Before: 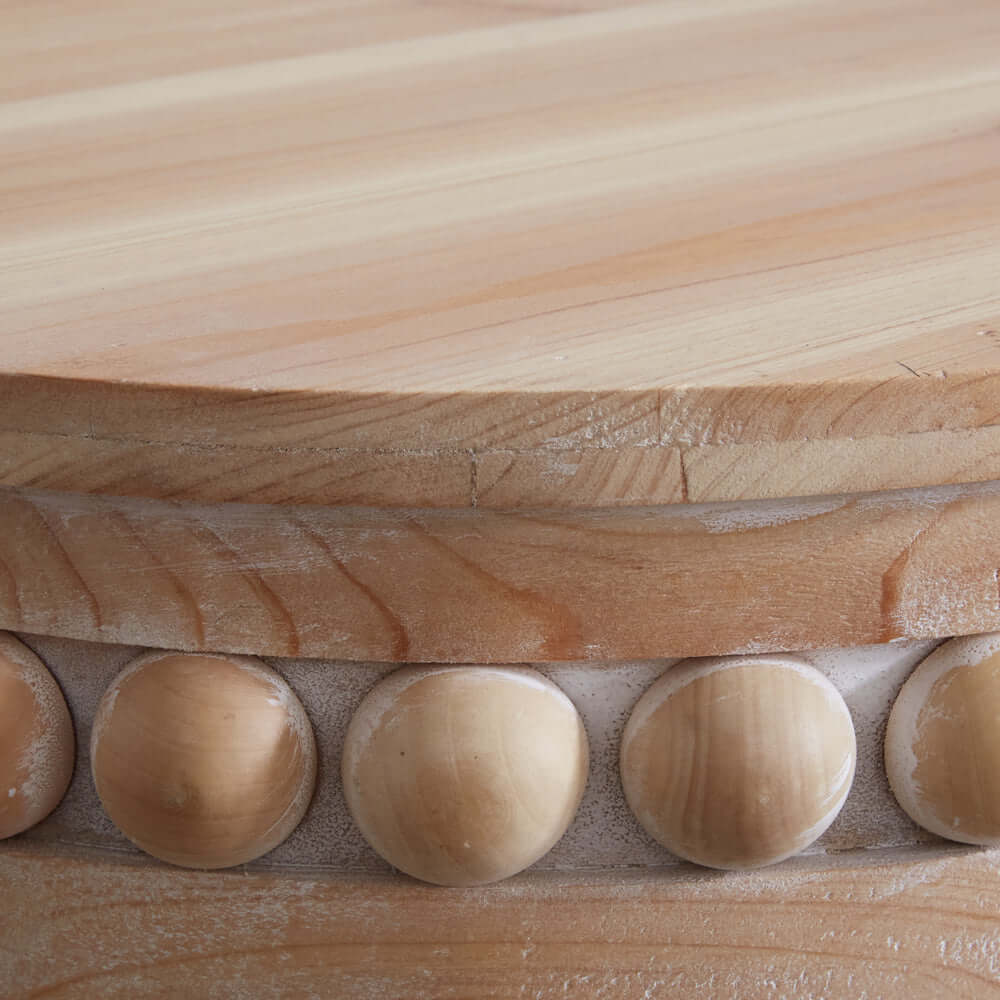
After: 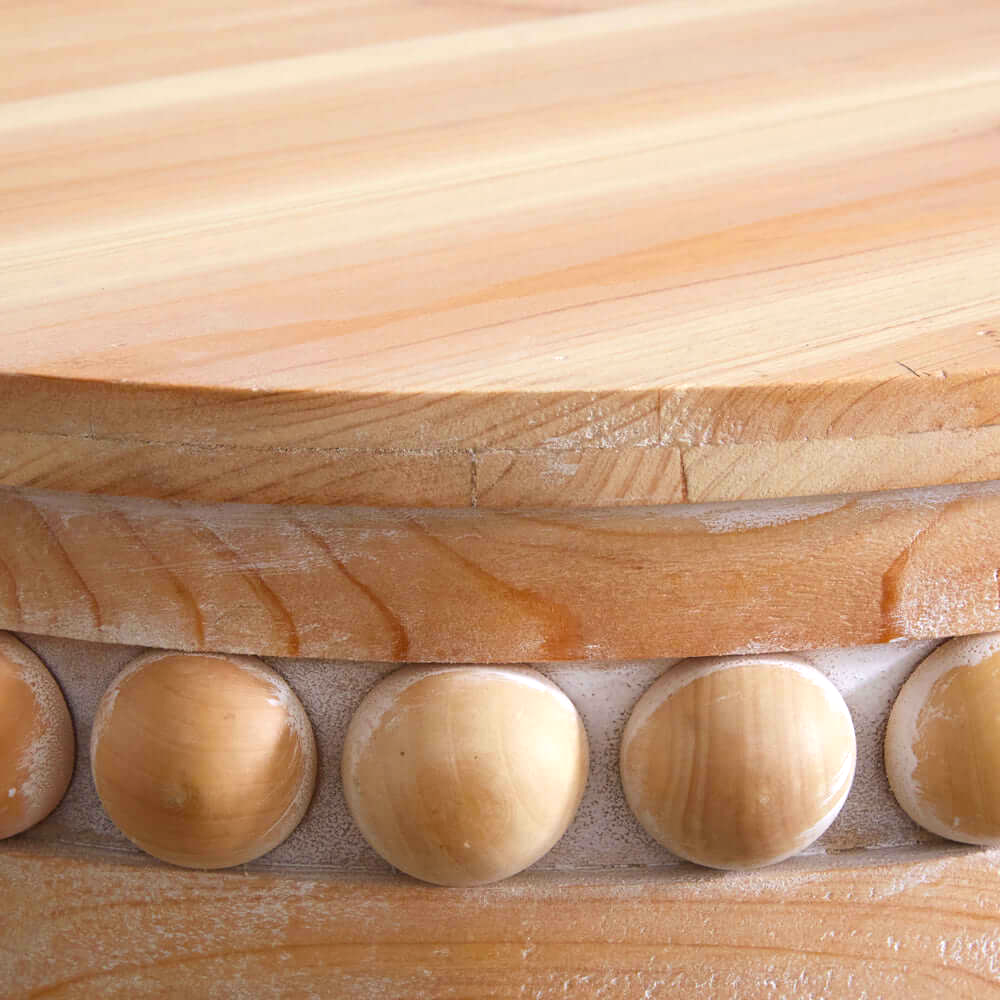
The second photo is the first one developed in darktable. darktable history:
color balance rgb: perceptual saturation grading › global saturation 30%, global vibrance 20%
exposure: black level correction -0.002, exposure 0.54 EV, compensate highlight preservation false
